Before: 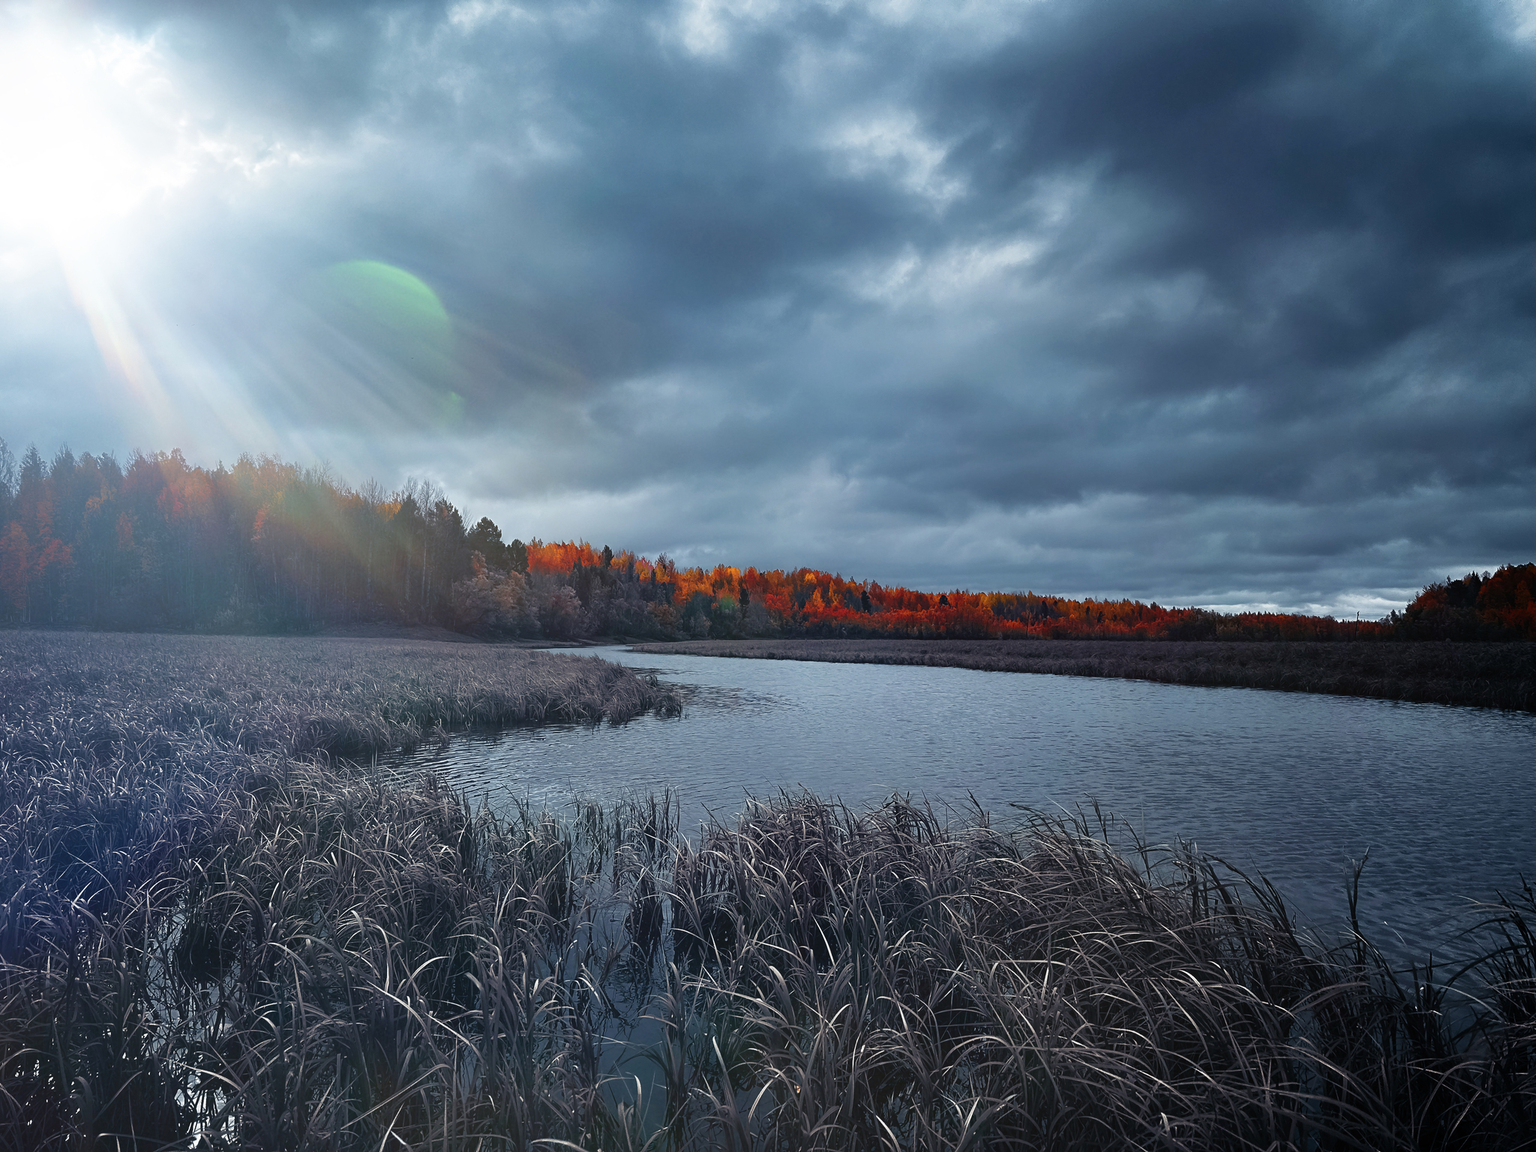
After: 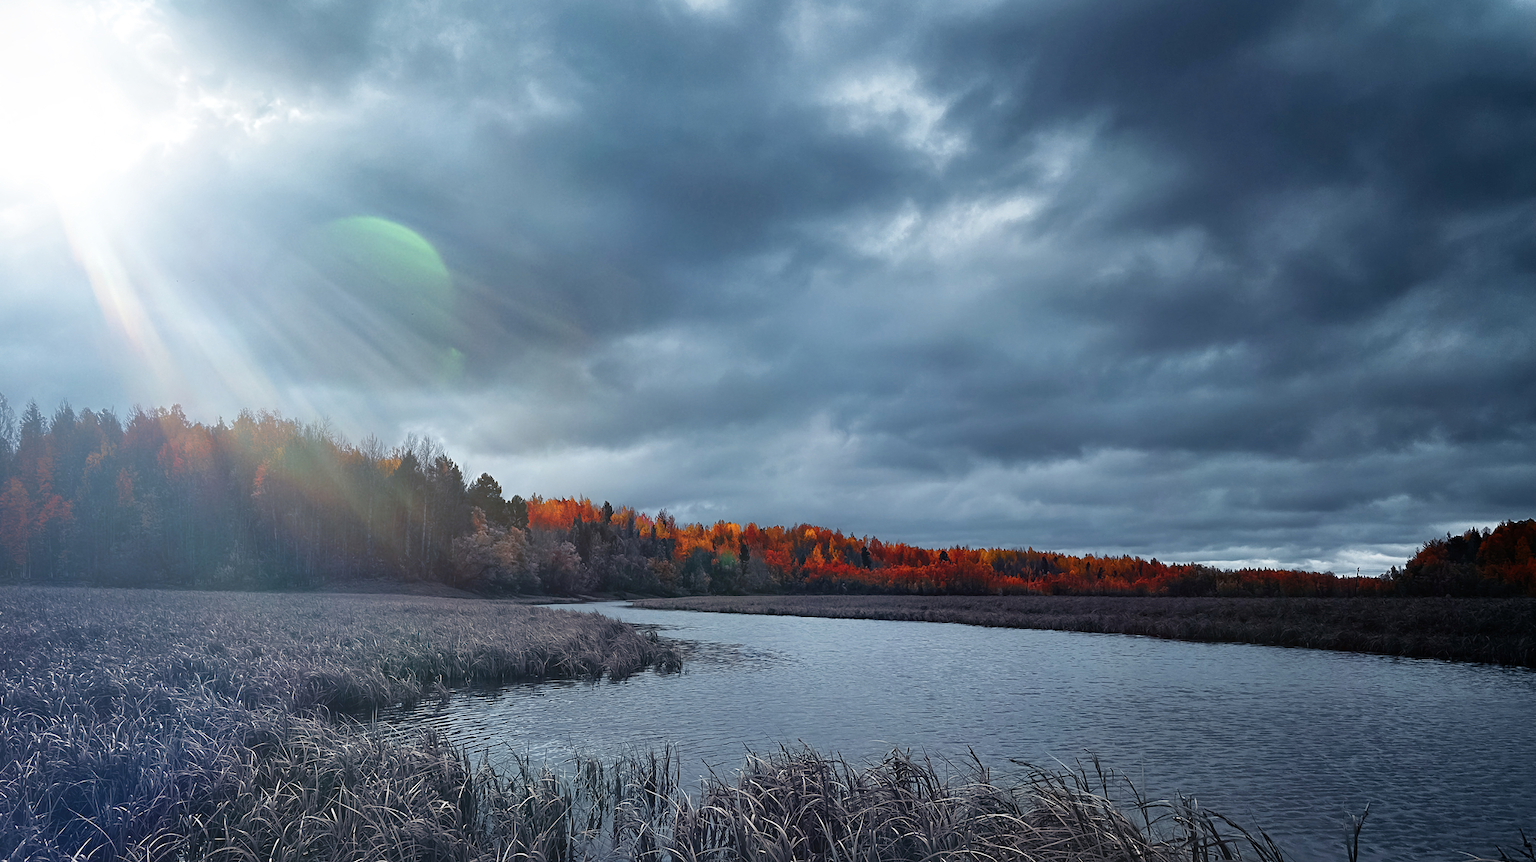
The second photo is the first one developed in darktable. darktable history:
crop: top 3.901%, bottom 21.18%
local contrast: mode bilateral grid, contrast 20, coarseness 50, detail 119%, midtone range 0.2
